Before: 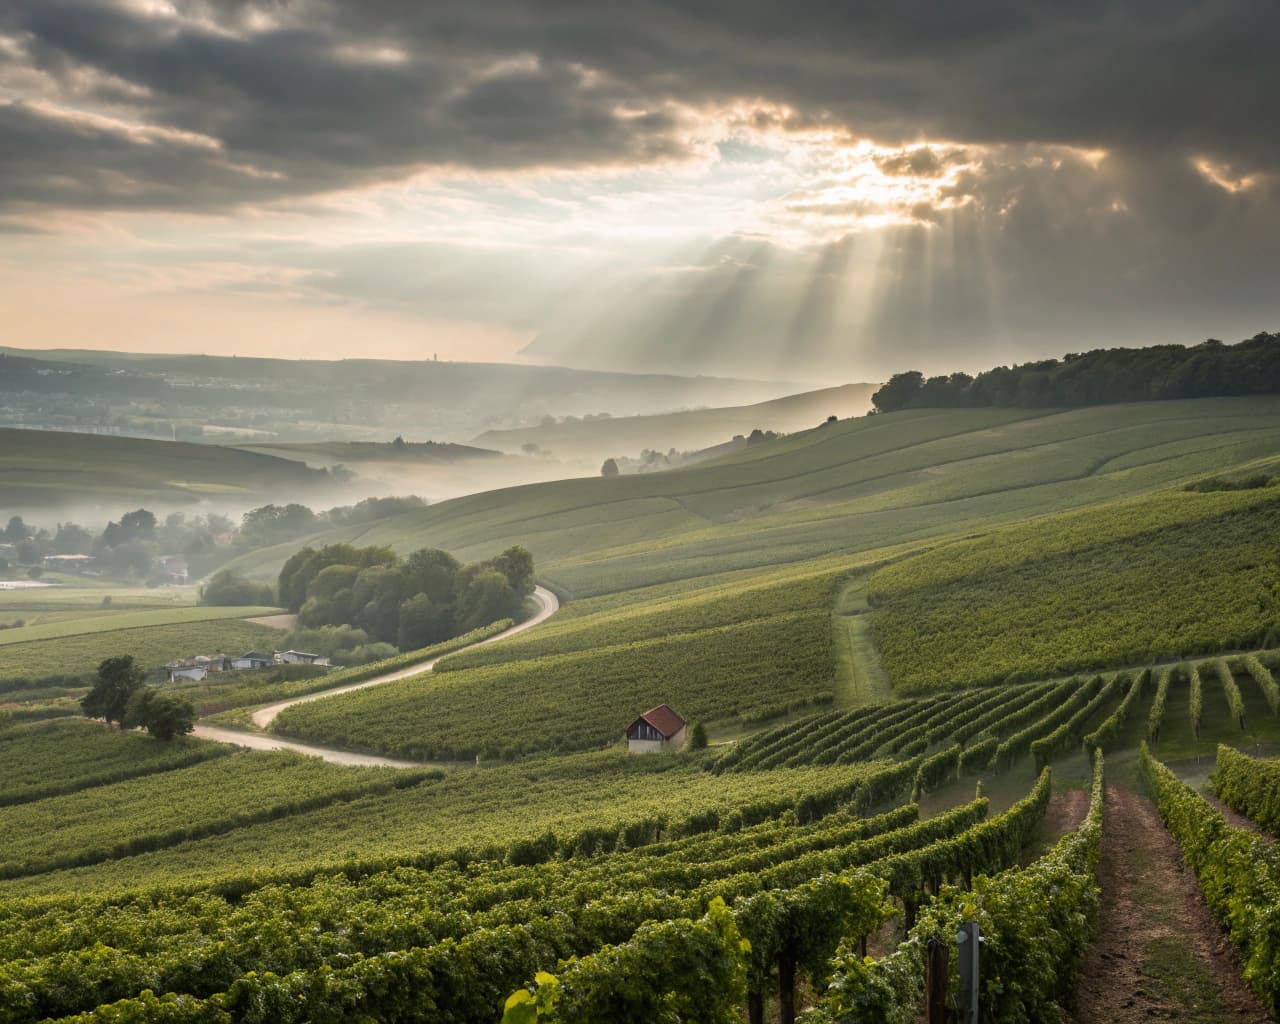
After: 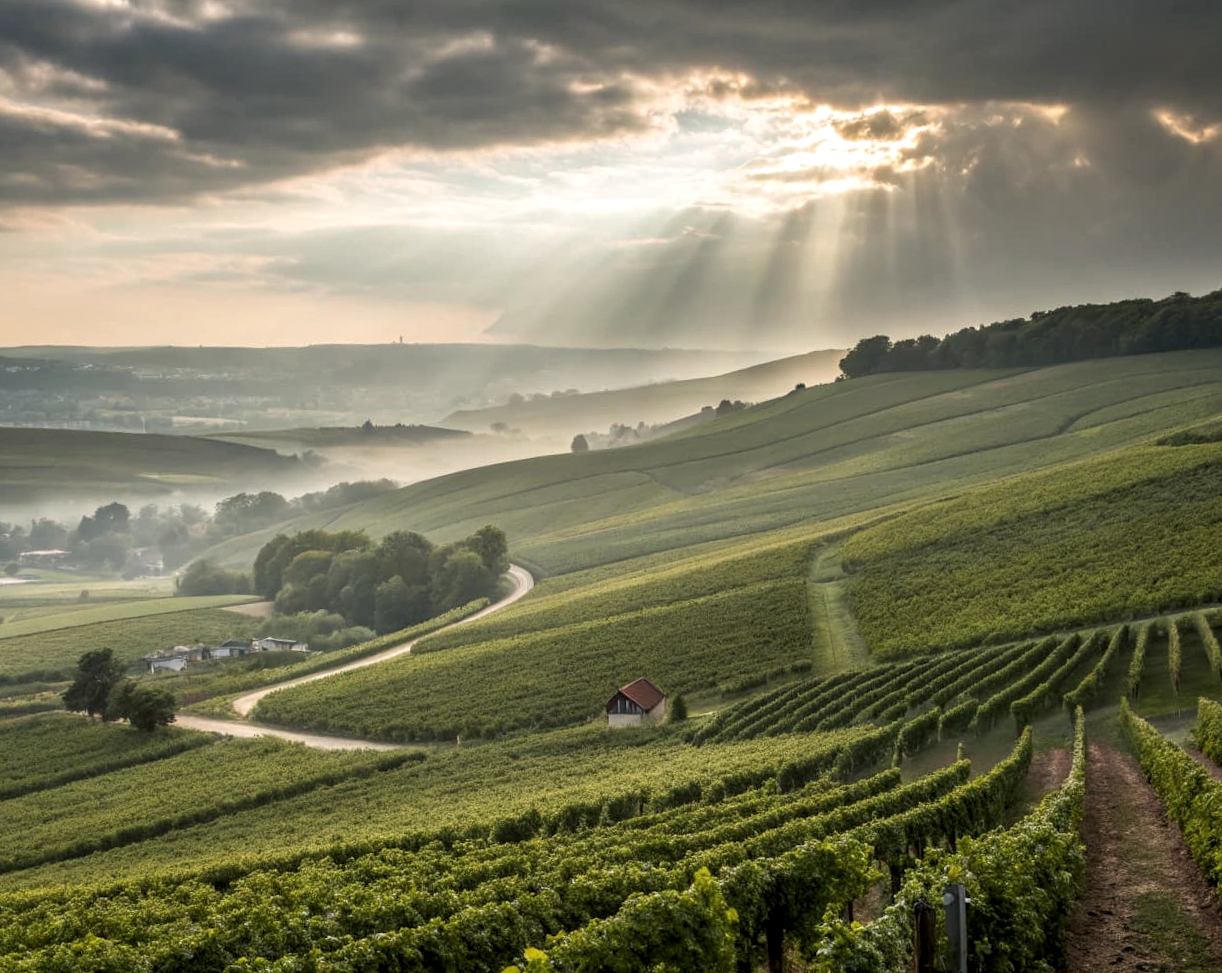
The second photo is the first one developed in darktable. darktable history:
local contrast: on, module defaults
rotate and perspective: rotation -2.12°, lens shift (vertical) 0.009, lens shift (horizontal) -0.008, automatic cropping original format, crop left 0.036, crop right 0.964, crop top 0.05, crop bottom 0.959
